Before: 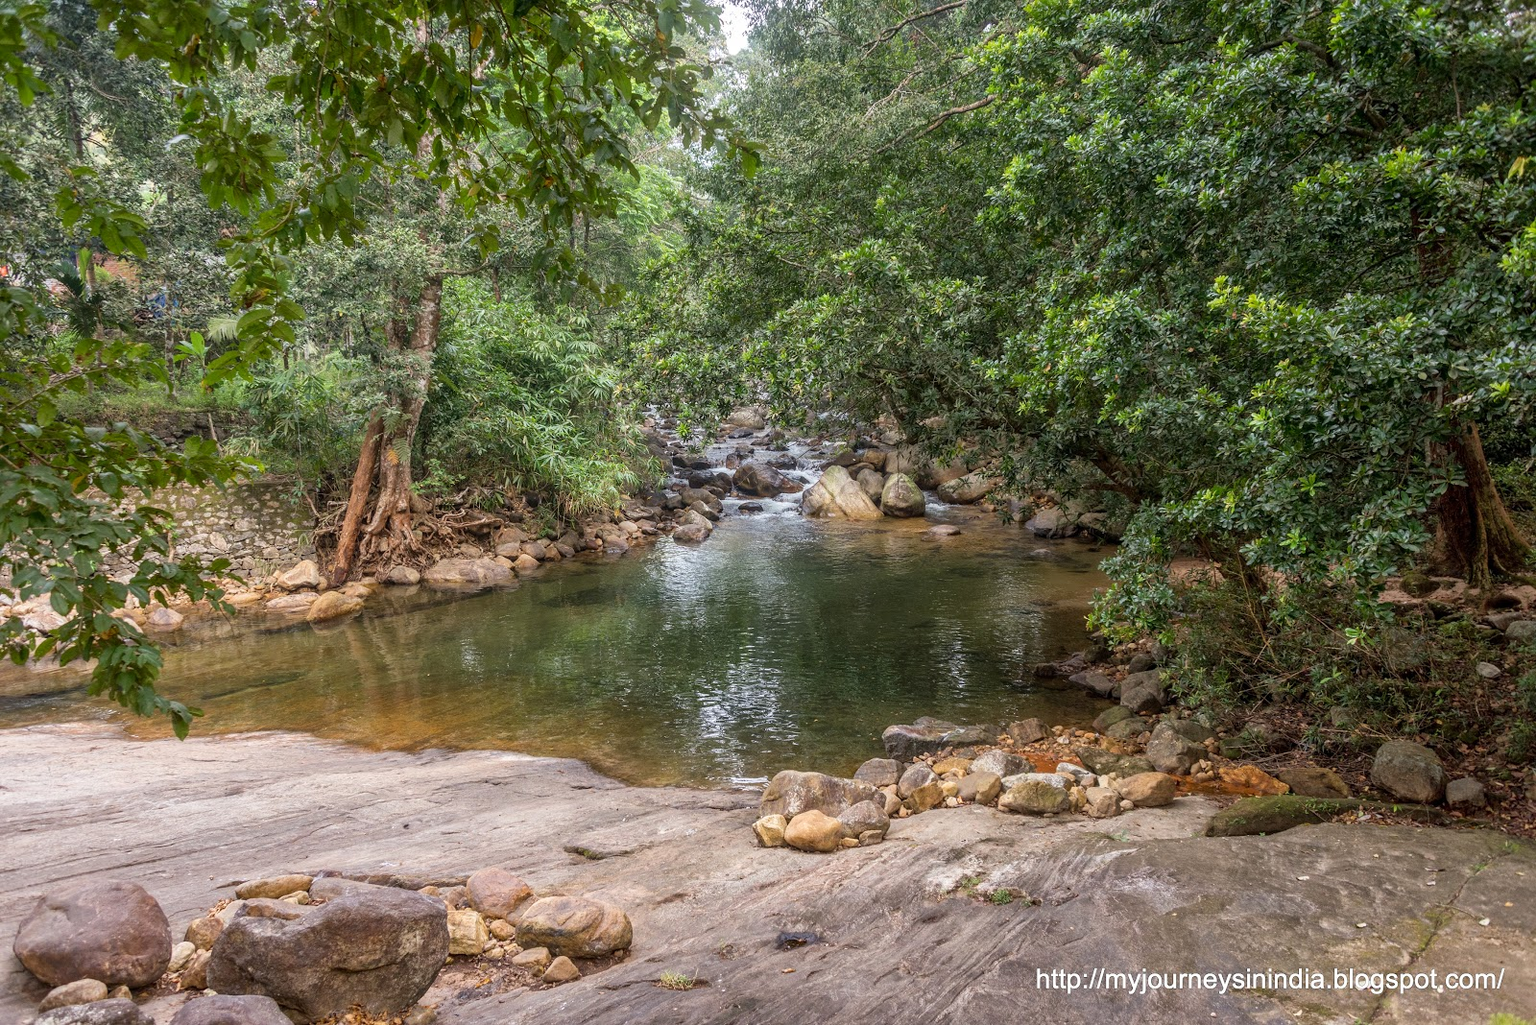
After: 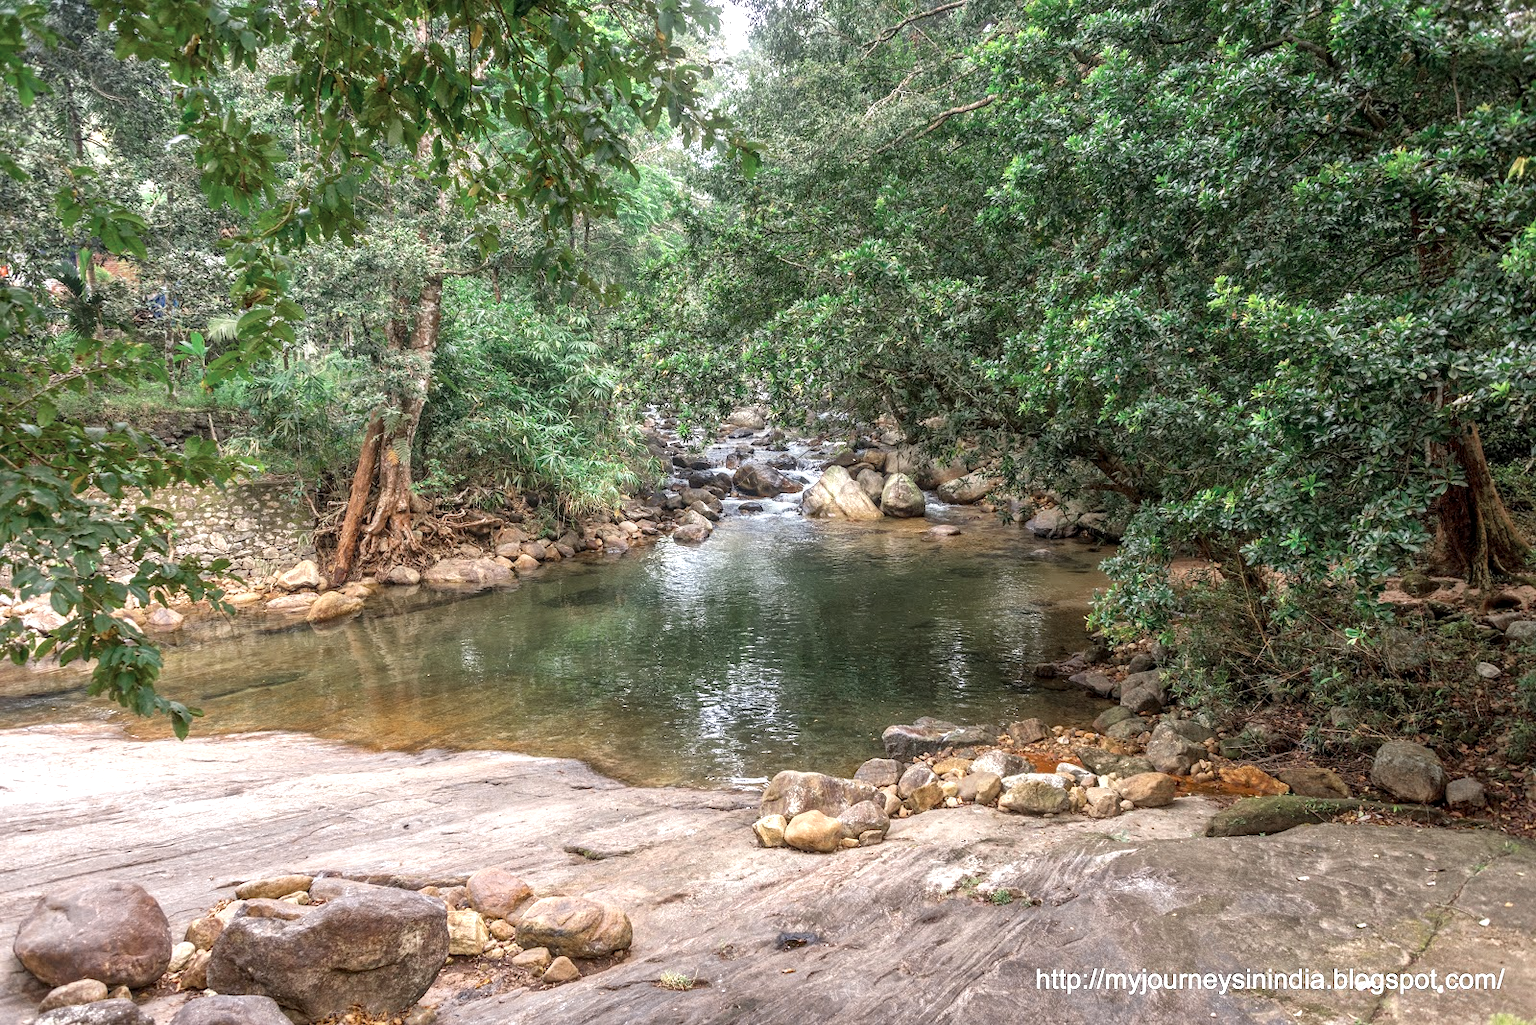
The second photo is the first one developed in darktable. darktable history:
local contrast: highlights 100%, shadows 100%, detail 120%, midtone range 0.2
color zones: curves: ch0 [(0, 0.5) (0.125, 0.4) (0.25, 0.5) (0.375, 0.4) (0.5, 0.4) (0.625, 0.35) (0.75, 0.35) (0.875, 0.5)]; ch1 [(0, 0.35) (0.125, 0.45) (0.25, 0.35) (0.375, 0.35) (0.5, 0.35) (0.625, 0.35) (0.75, 0.45) (0.875, 0.35)]; ch2 [(0, 0.6) (0.125, 0.5) (0.25, 0.5) (0.375, 0.6) (0.5, 0.6) (0.625, 0.5) (0.75, 0.5) (0.875, 0.5)]
exposure: black level correction 0, exposure 0.7 EV, compensate exposure bias true, compensate highlight preservation false
